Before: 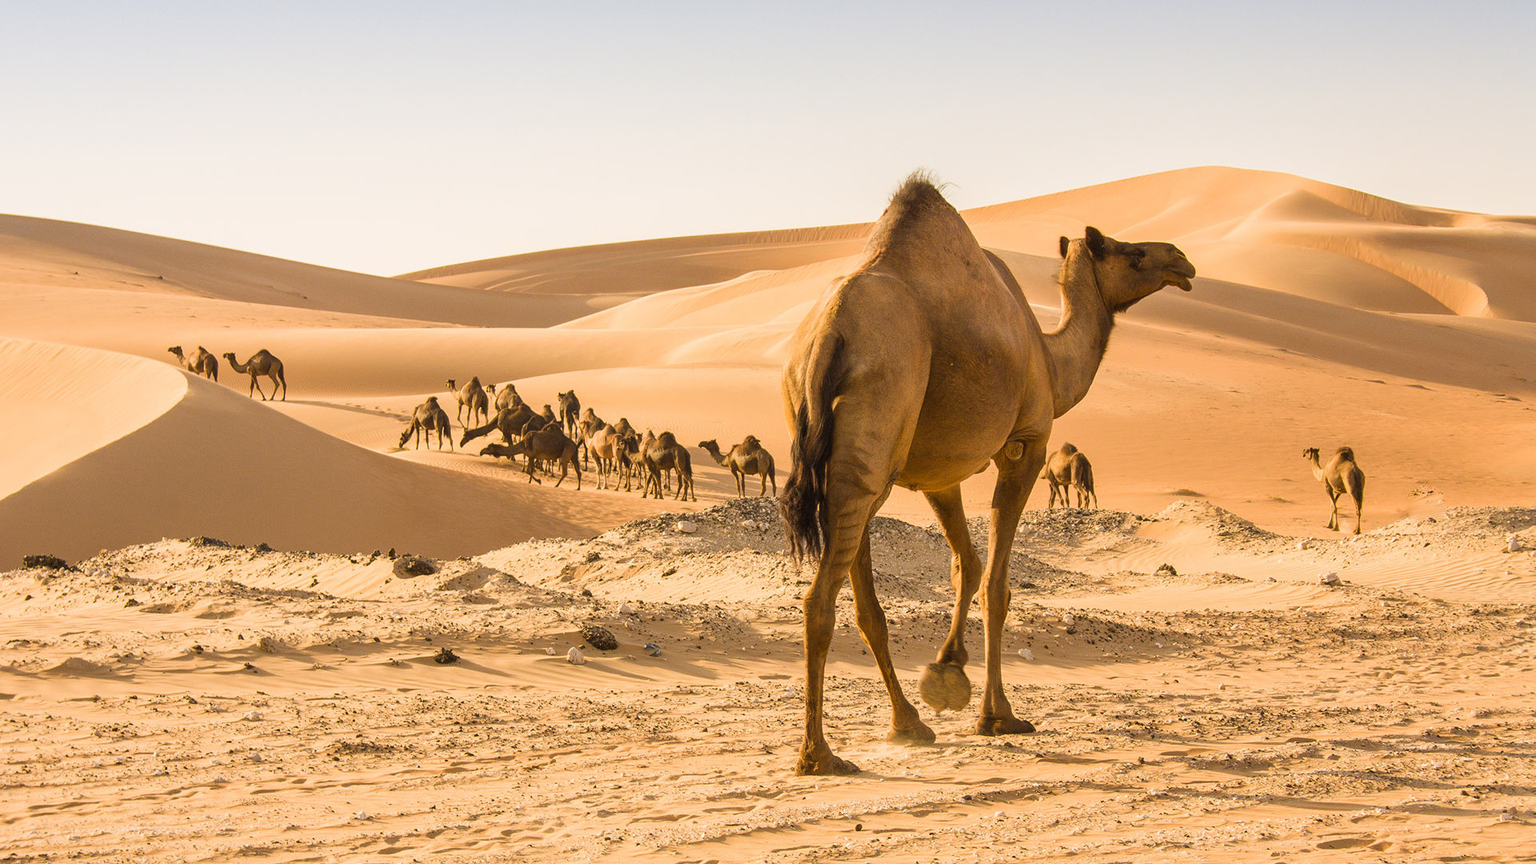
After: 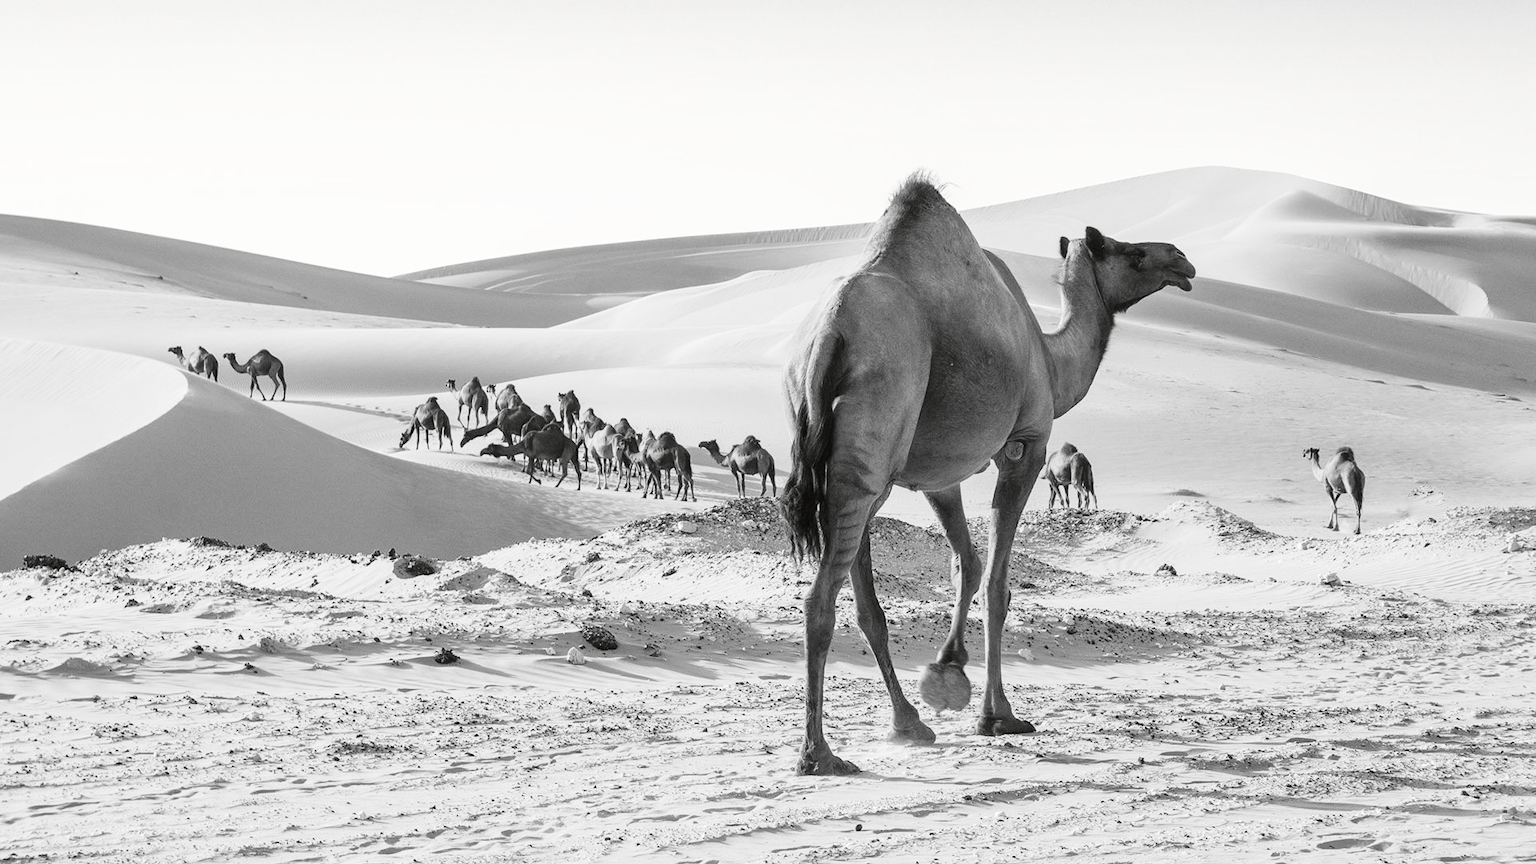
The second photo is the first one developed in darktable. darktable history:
tone curve: curves: ch0 [(0, 0) (0.003, 0.025) (0.011, 0.025) (0.025, 0.029) (0.044, 0.035) (0.069, 0.053) (0.1, 0.083) (0.136, 0.118) (0.177, 0.163) (0.224, 0.22) (0.277, 0.295) (0.335, 0.371) (0.399, 0.444) (0.468, 0.524) (0.543, 0.618) (0.623, 0.702) (0.709, 0.79) (0.801, 0.89) (0.898, 0.973) (1, 1)], preserve colors none
color look up table: target L [91.64, 97.23, 87.41, 90.24, 81.69, 76.25, 78.31, 69.61, 50.69, 40.45, 53.68, 44, 7.568, 200.37, 88.12, 73.68, 71.1, 68.49, 63.6, 48.84, 50.96, 45.63, 48.31, 39.63, 35.72, 15.16, 1.645, 100, 88.82, 82.41, 82.05, 78.79, 74.42, 76.98, 76.98, 82.76, 54.24, 54.24, 53.09, 40.45, 35.16, 21.7, 97.23, 79.88, 82.76, 61.32, 51.22, 34.03, 33.46], target a [-0.1, -0.657, -0.001, -0.003, 0, 0, 0.001, 0, 0.001, 0.001, 0.001, 0, 0, 0, -0.002, 0 ×4, 0.001 ×5, 0, 0, -0.153, -0.286, -0.001, 0, 0, 0.001, 0 ×4, 0.001 ×5, 0, -0.657, 0, 0, 0, 0.001, 0, 0.001], target b [1.238, 8.447, 0.003, 0.026, 0.002, 0.002, -0.005, 0.002, -0.004, -0.003, -0.002, 0.001, -0.002, 0, 0.025, 0.002 ×4, -0.004, -0.004, -0.003, -0.004, -0.003, -0.003, -0.001, 1.891, 3.599, 0.003, 0.002, 0.002, -0.005, 0.002 ×4, -0.004, -0.004, -0.003 ×4, 8.447, 0.002, 0.002, 0.002, -0.004, -0.003, -0.003], num patches 49
